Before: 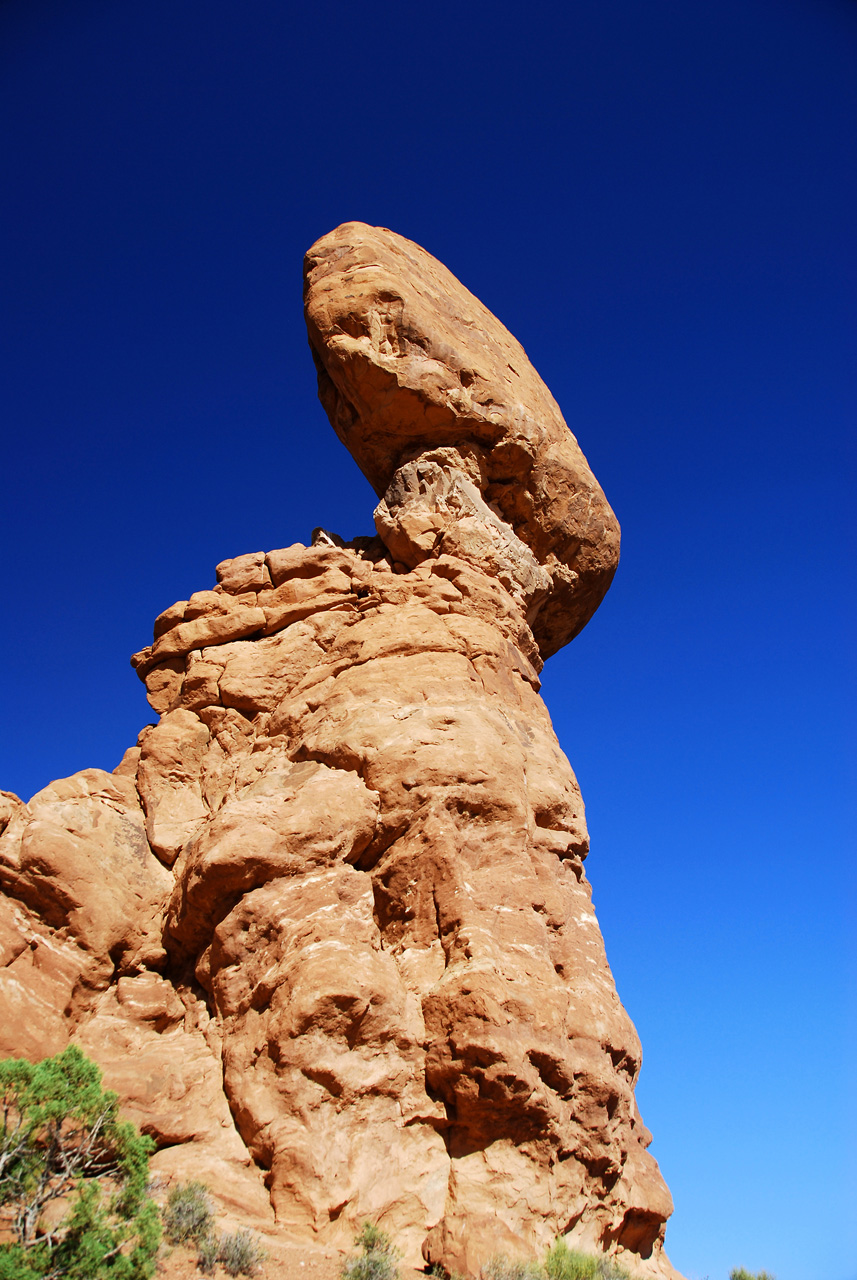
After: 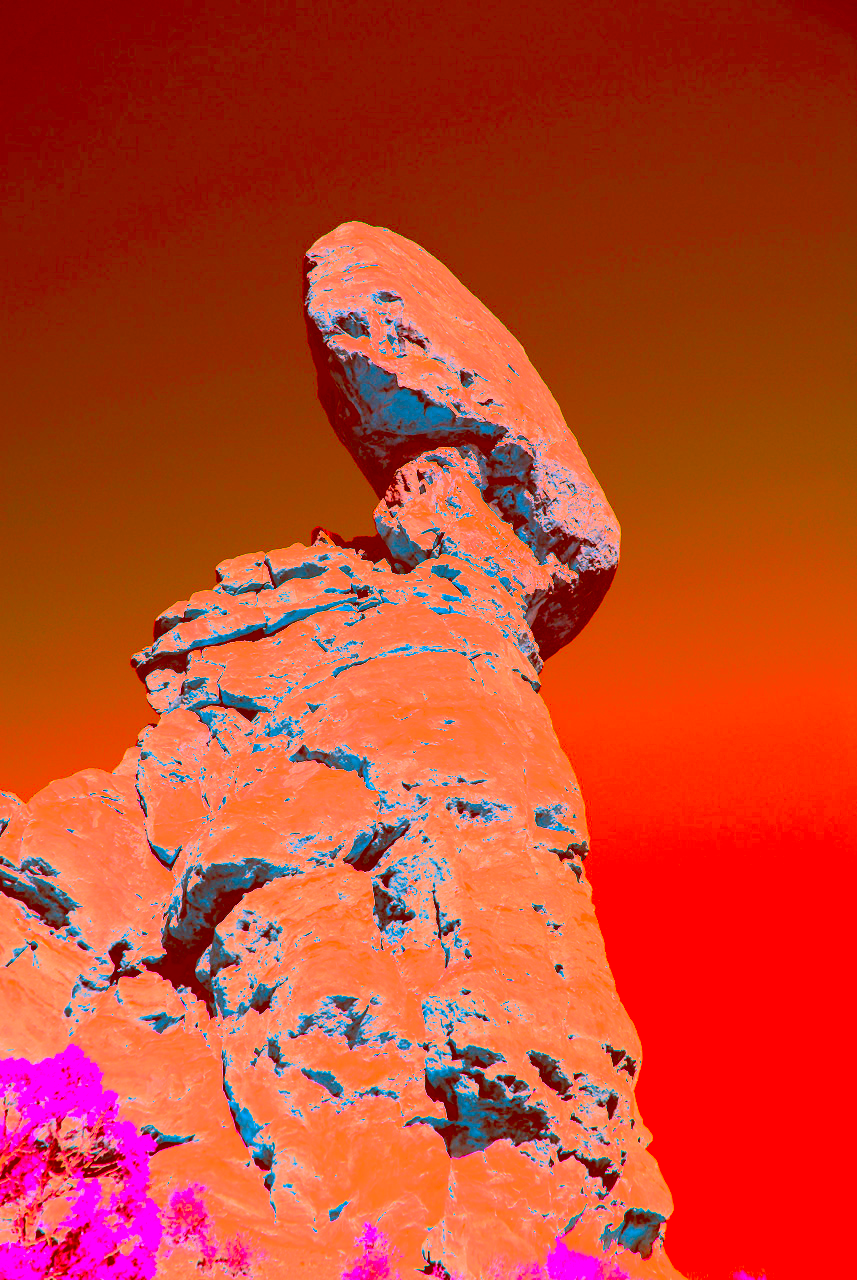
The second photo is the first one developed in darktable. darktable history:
filmic rgb: black relative exposure -5.11 EV, white relative exposure 3.99 EV, hardness 2.9, contrast 1.301
color correction: highlights a* -39.15, highlights b* -39.89, shadows a* -39.85, shadows b* -39.66, saturation -3
exposure: black level correction 0, exposure 1.099 EV, compensate exposure bias true, compensate highlight preservation false
